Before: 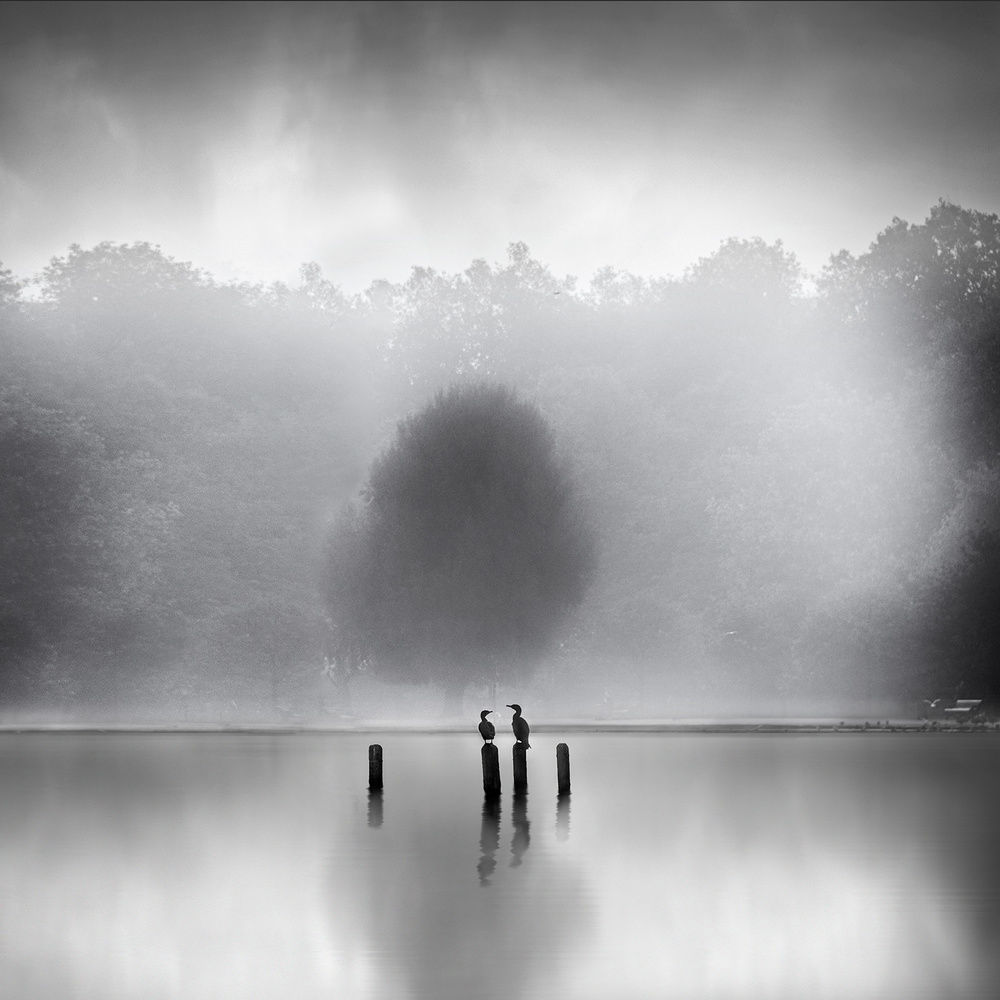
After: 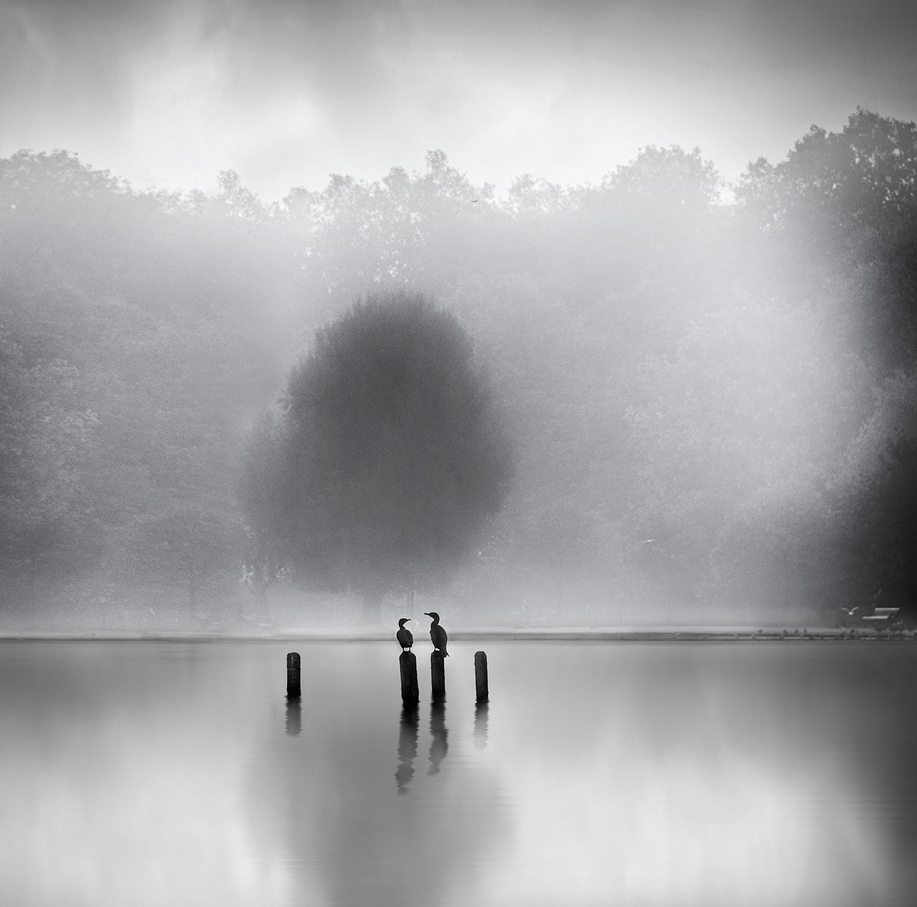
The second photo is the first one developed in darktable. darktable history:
crop and rotate: left 8.262%, top 9.226%
vignetting: brightness -0.167
